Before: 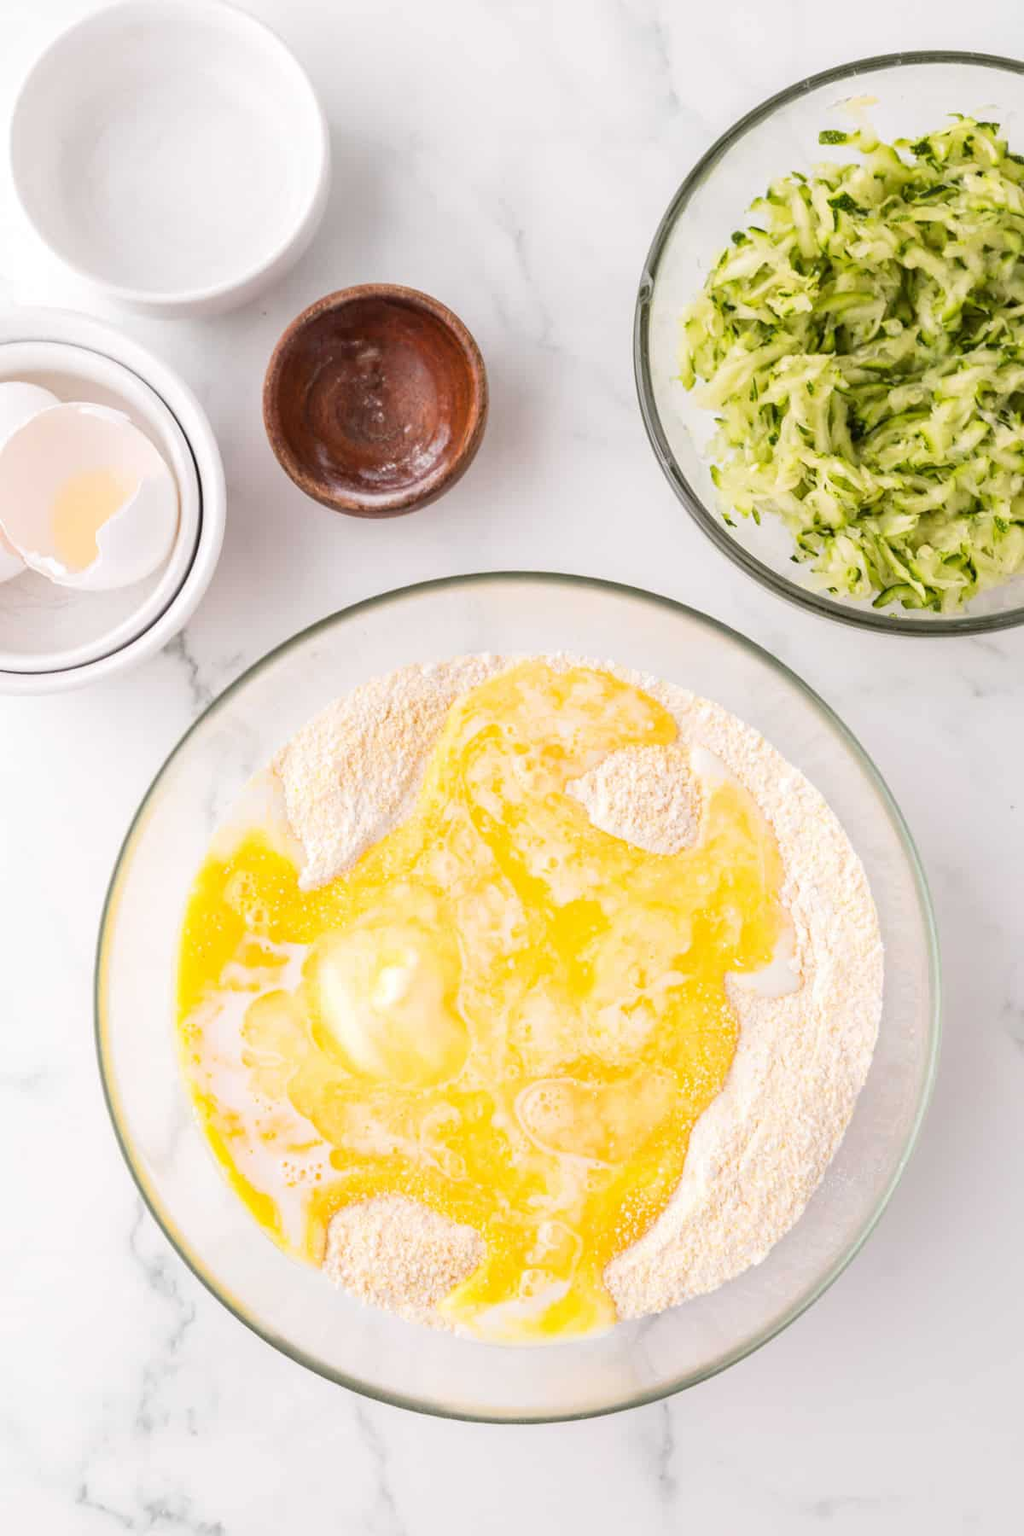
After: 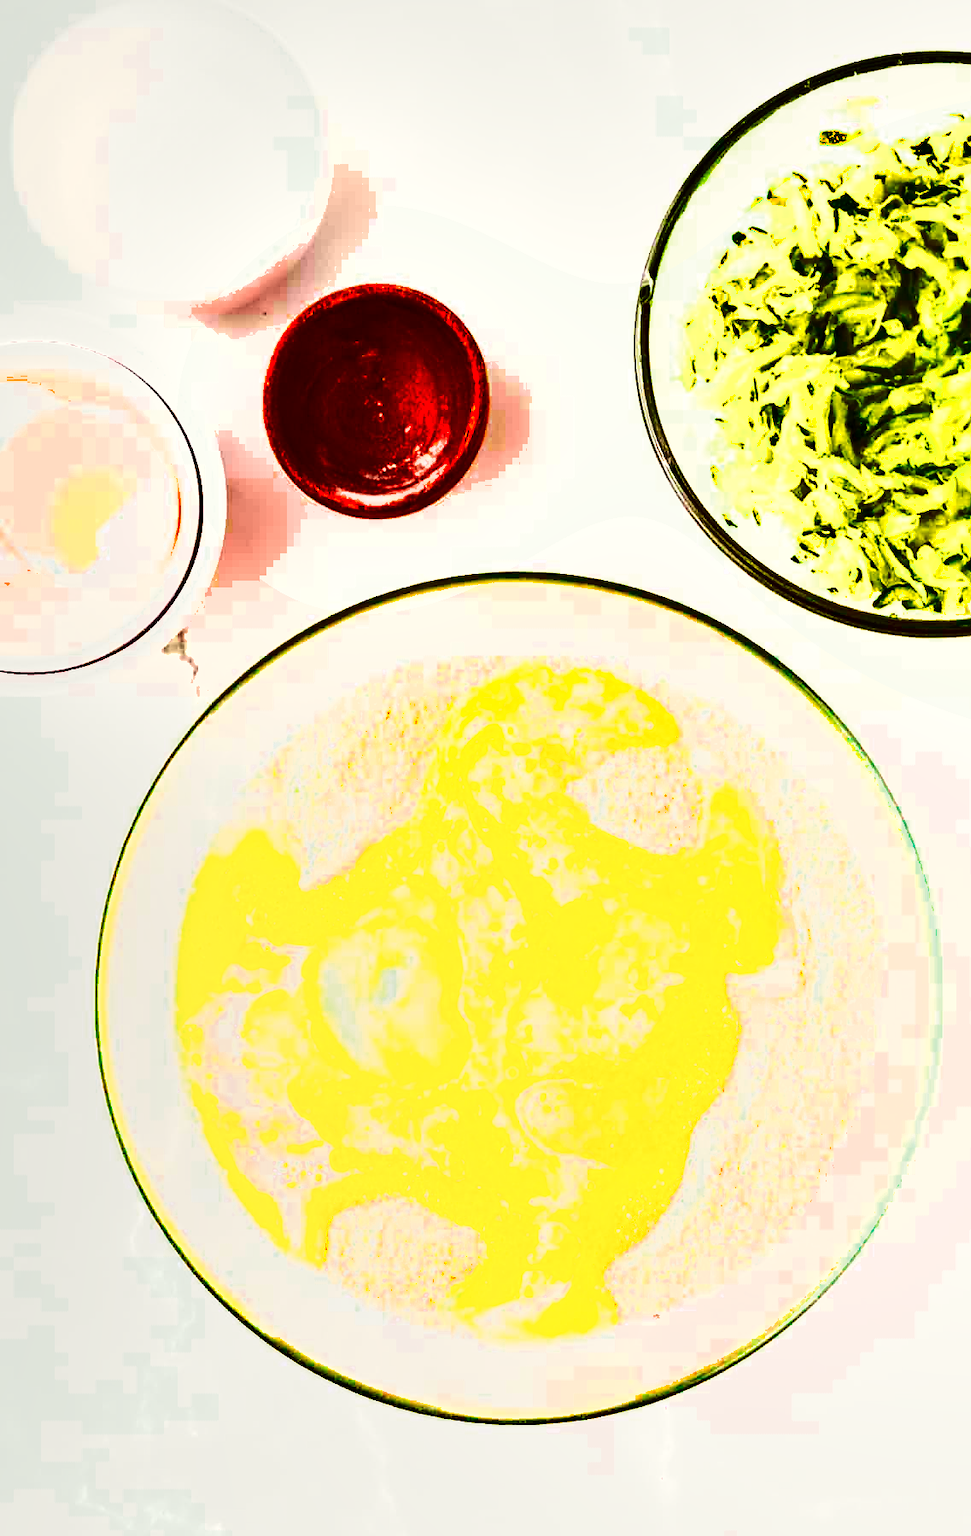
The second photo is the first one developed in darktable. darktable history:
color balance rgb: linear chroma grading › global chroma 25%, perceptual saturation grading › global saturation 40%, perceptual saturation grading › highlights -50%, perceptual saturation grading › shadows 30%, perceptual brilliance grading › global brilliance 25%, global vibrance 60%
crop and rotate: right 5.167%
contrast brightness saturation: contrast 0.2, brightness 0.2, saturation 0.8
shadows and highlights: radius 171.16, shadows 27, white point adjustment 3.13, highlights -67.95, soften with gaussian
sharpen: on, module defaults
color correction: highlights a* -4.28, highlights b* 6.53
color zones: curves: ch0 [(0, 0.5) (0.125, 0.4) (0.25, 0.5) (0.375, 0.4) (0.5, 0.4) (0.625, 0.6) (0.75, 0.6) (0.875, 0.5)]; ch1 [(0, 0.35) (0.125, 0.45) (0.25, 0.35) (0.375, 0.35) (0.5, 0.35) (0.625, 0.35) (0.75, 0.45) (0.875, 0.35)]; ch2 [(0, 0.6) (0.125, 0.5) (0.25, 0.5) (0.375, 0.6) (0.5, 0.6) (0.625, 0.5) (0.75, 0.5) (0.875, 0.5)]
